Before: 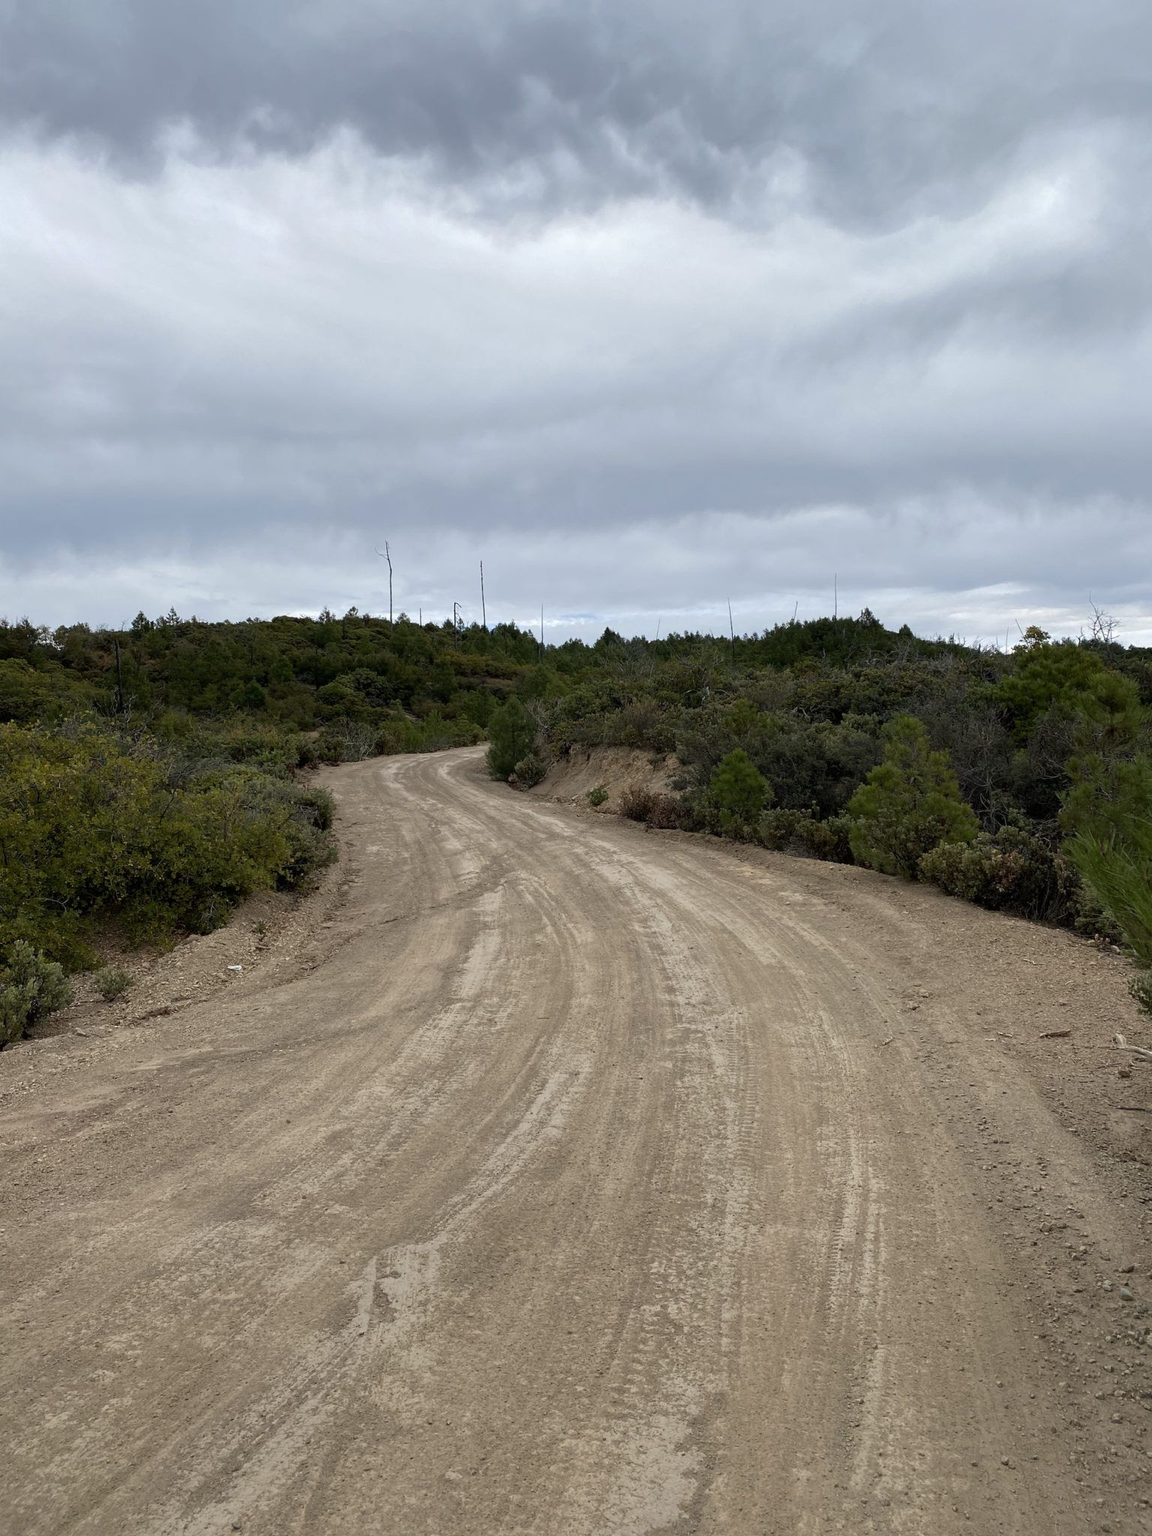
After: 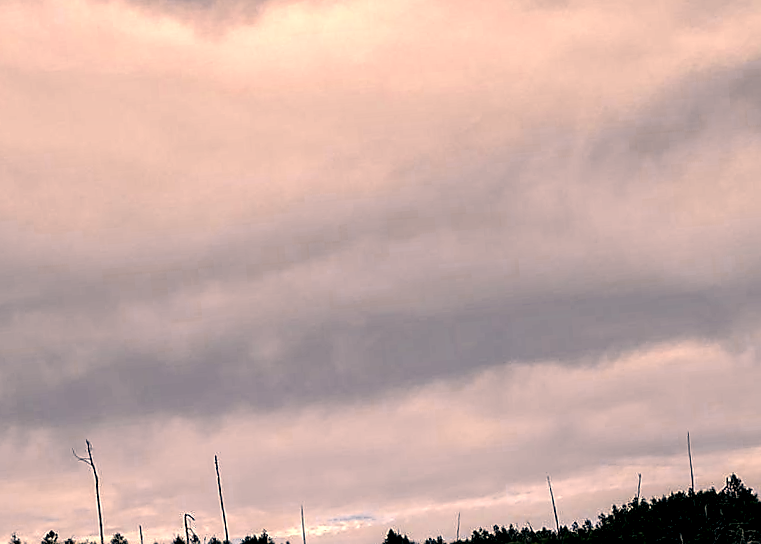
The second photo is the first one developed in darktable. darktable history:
crop: left 28.64%, top 16.832%, right 26.637%, bottom 58.055%
local contrast: shadows 185%, detail 225%
color balance rgb: linear chroma grading › global chroma 15%, perceptual saturation grading › global saturation 30%
sharpen: radius 1.4, amount 1.25, threshold 0.7
color correction: highlights a* 10.32, highlights b* 14.66, shadows a* -9.59, shadows b* -15.02
color zones: curves: ch0 [(0, 0.5) (0.125, 0.4) (0.25, 0.5) (0.375, 0.4) (0.5, 0.4) (0.625, 0.35) (0.75, 0.35) (0.875, 0.5)]; ch1 [(0, 0.35) (0.125, 0.45) (0.25, 0.35) (0.375, 0.35) (0.5, 0.35) (0.625, 0.35) (0.75, 0.45) (0.875, 0.35)]; ch2 [(0, 0.6) (0.125, 0.5) (0.25, 0.5) (0.375, 0.6) (0.5, 0.6) (0.625, 0.5) (0.75, 0.5) (0.875, 0.5)]
rotate and perspective: rotation -4.86°, automatic cropping off
white balance: red 1.127, blue 0.943
